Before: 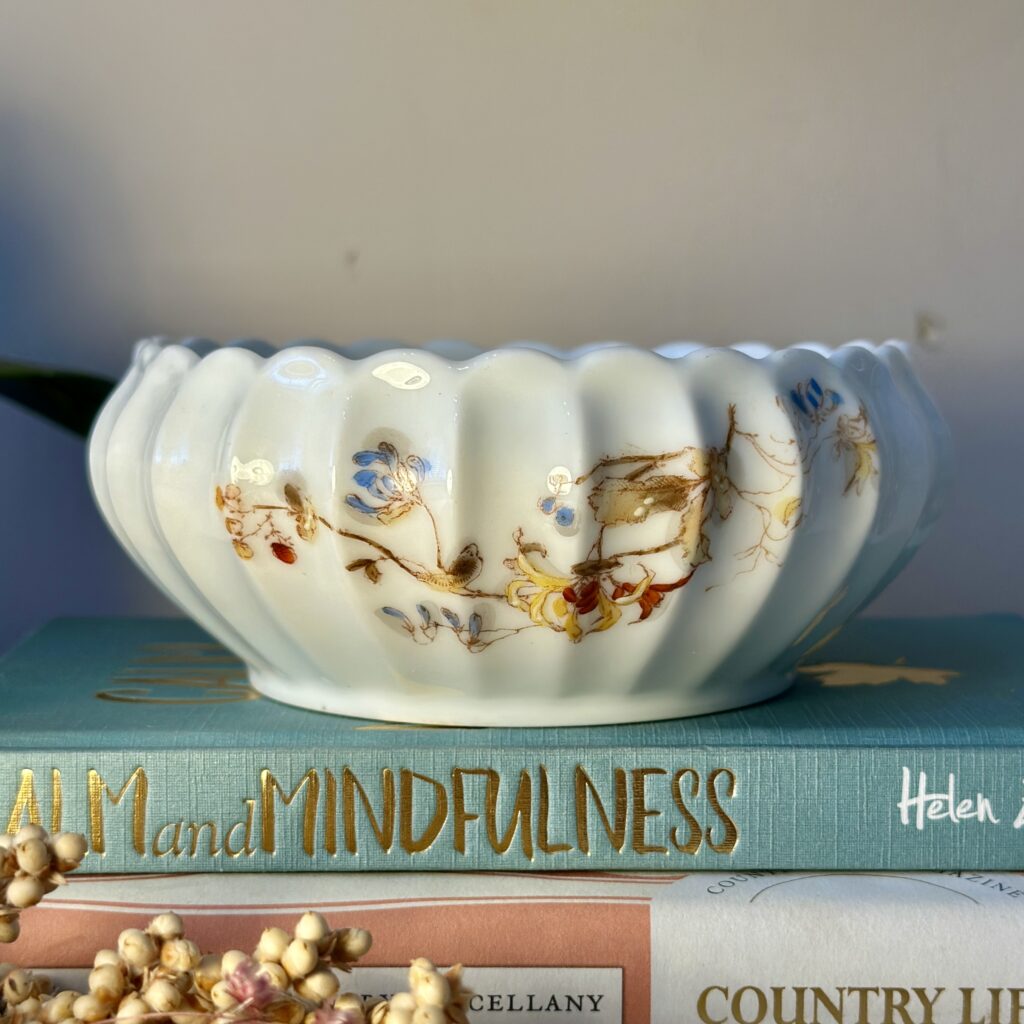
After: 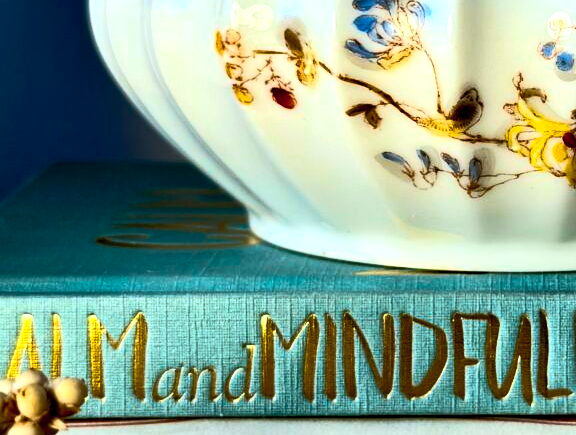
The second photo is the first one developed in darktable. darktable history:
crop: top 44.484%, right 43.711%, bottom 12.969%
tone equalizer: -8 EV -0.443 EV, -7 EV -0.378 EV, -6 EV -0.314 EV, -5 EV -0.198 EV, -3 EV 0.189 EV, -2 EV 0.363 EV, -1 EV 0.392 EV, +0 EV 0.432 EV, edges refinement/feathering 500, mask exposure compensation -1.57 EV, preserve details no
exposure: black level correction 0.03, exposure -0.078 EV, compensate highlight preservation false
color balance rgb: linear chroma grading › global chroma 14.474%, perceptual saturation grading › global saturation 1%, perceptual brilliance grading › highlights 3.528%, perceptual brilliance grading › mid-tones -19.165%, perceptual brilliance grading › shadows -41.349%, global vibrance 20%
contrast brightness saturation: contrast 0.204, brightness 0.164, saturation 0.224
color correction: highlights a* -4.03, highlights b* -10.94
